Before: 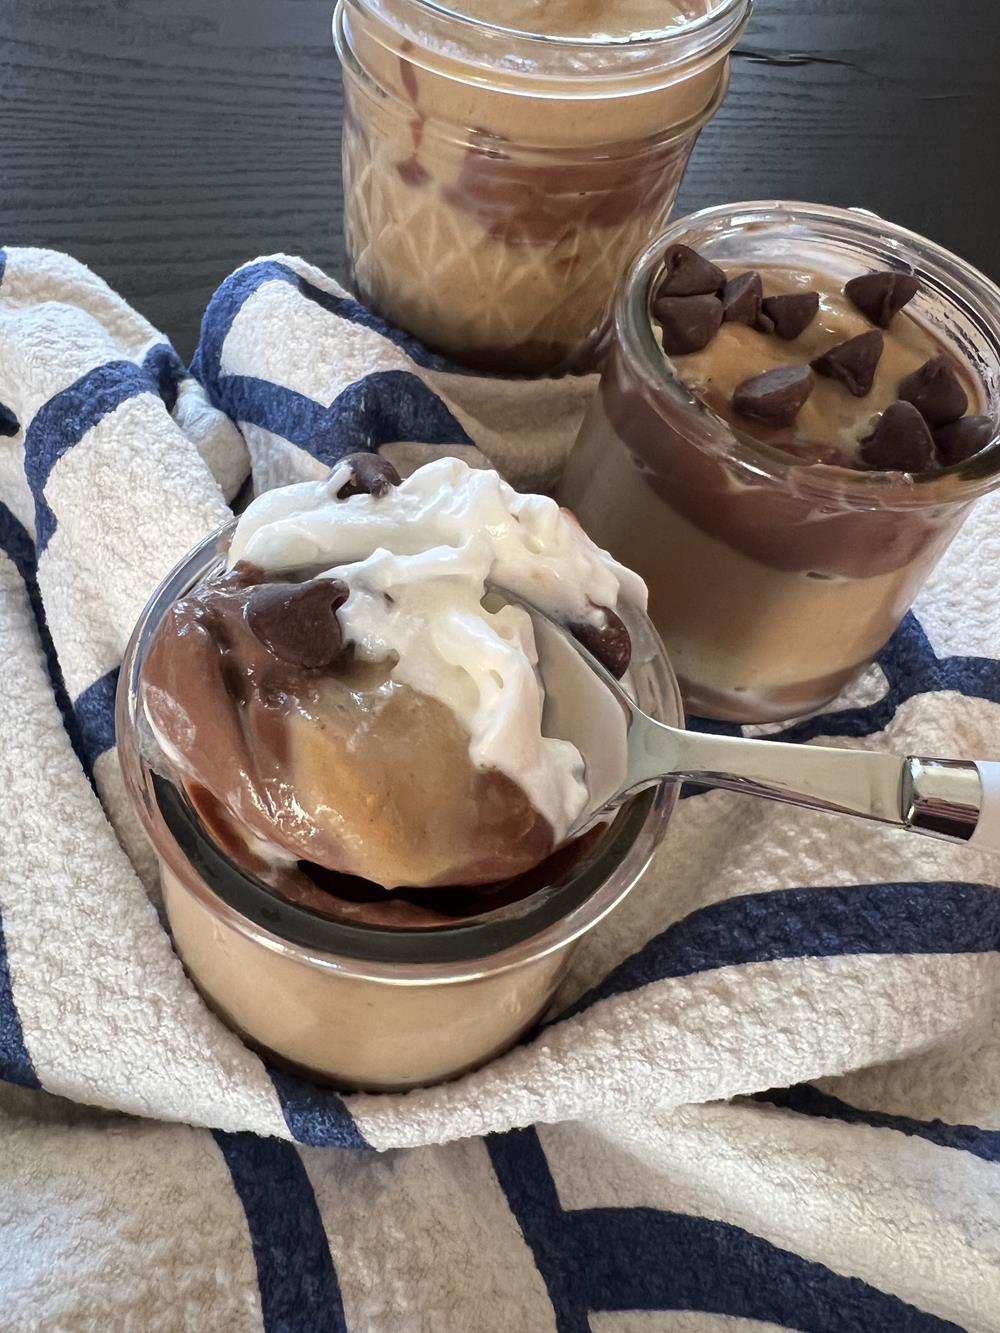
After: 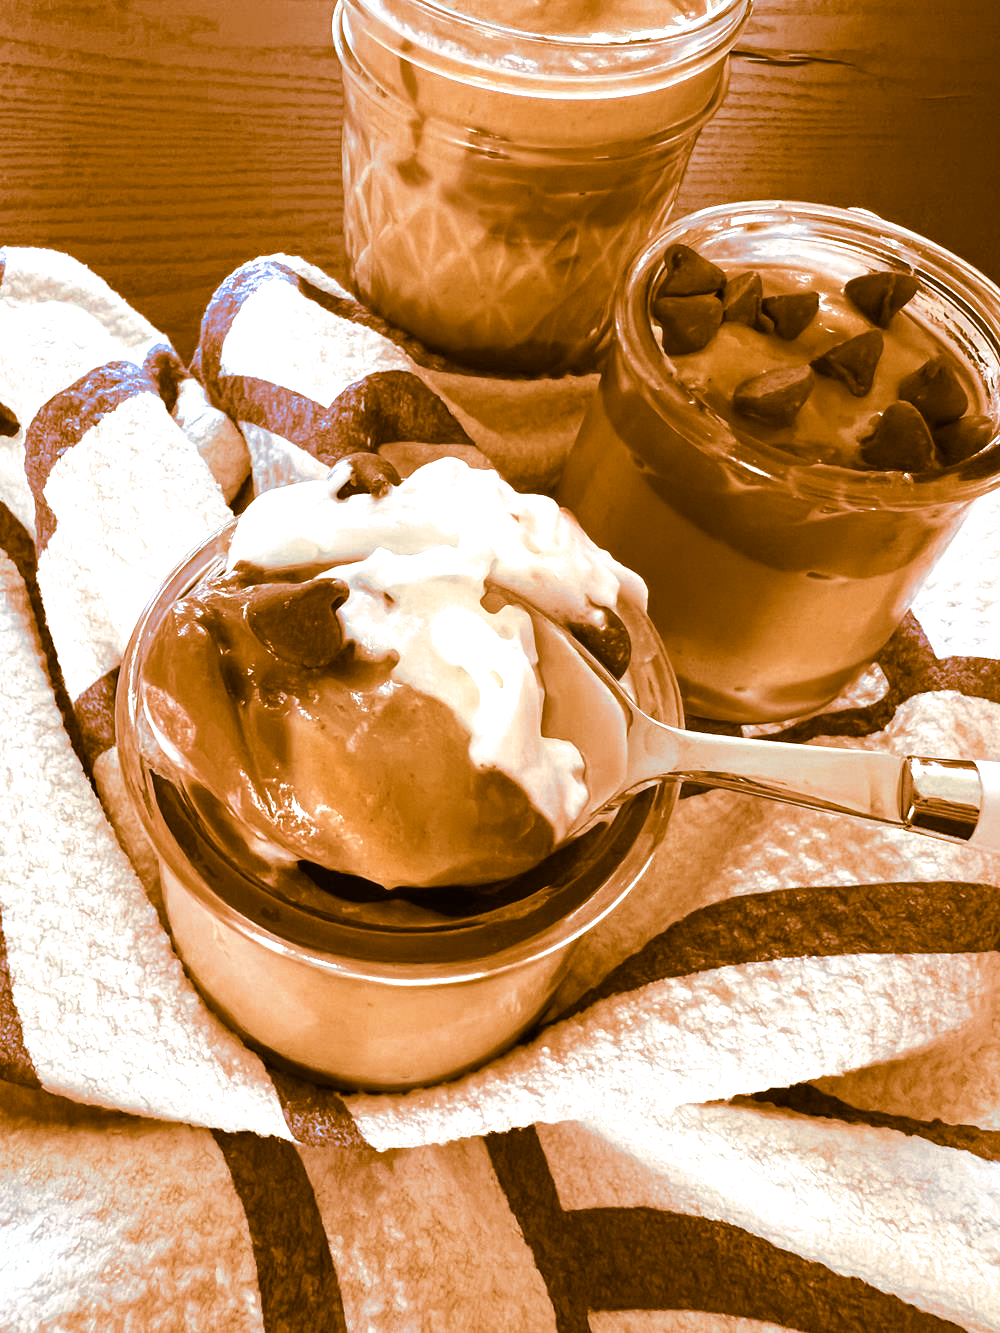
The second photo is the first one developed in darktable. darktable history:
exposure: black level correction 0, exposure 0.7 EV, compensate exposure bias true, compensate highlight preservation false
split-toning: shadows › hue 26°, shadows › saturation 0.92, highlights › hue 40°, highlights › saturation 0.92, balance -63, compress 0%
color zones: curves: ch0 [(0, 0.5) (0.125, 0.4) (0.25, 0.5) (0.375, 0.4) (0.5, 0.4) (0.625, 0.6) (0.75, 0.6) (0.875, 0.5)]; ch1 [(0, 0.4) (0.125, 0.5) (0.25, 0.4) (0.375, 0.4) (0.5, 0.4) (0.625, 0.4) (0.75, 0.5) (0.875, 0.4)]; ch2 [(0, 0.6) (0.125, 0.5) (0.25, 0.5) (0.375, 0.6) (0.5, 0.6) (0.625, 0.5) (0.75, 0.5) (0.875, 0.5)]
